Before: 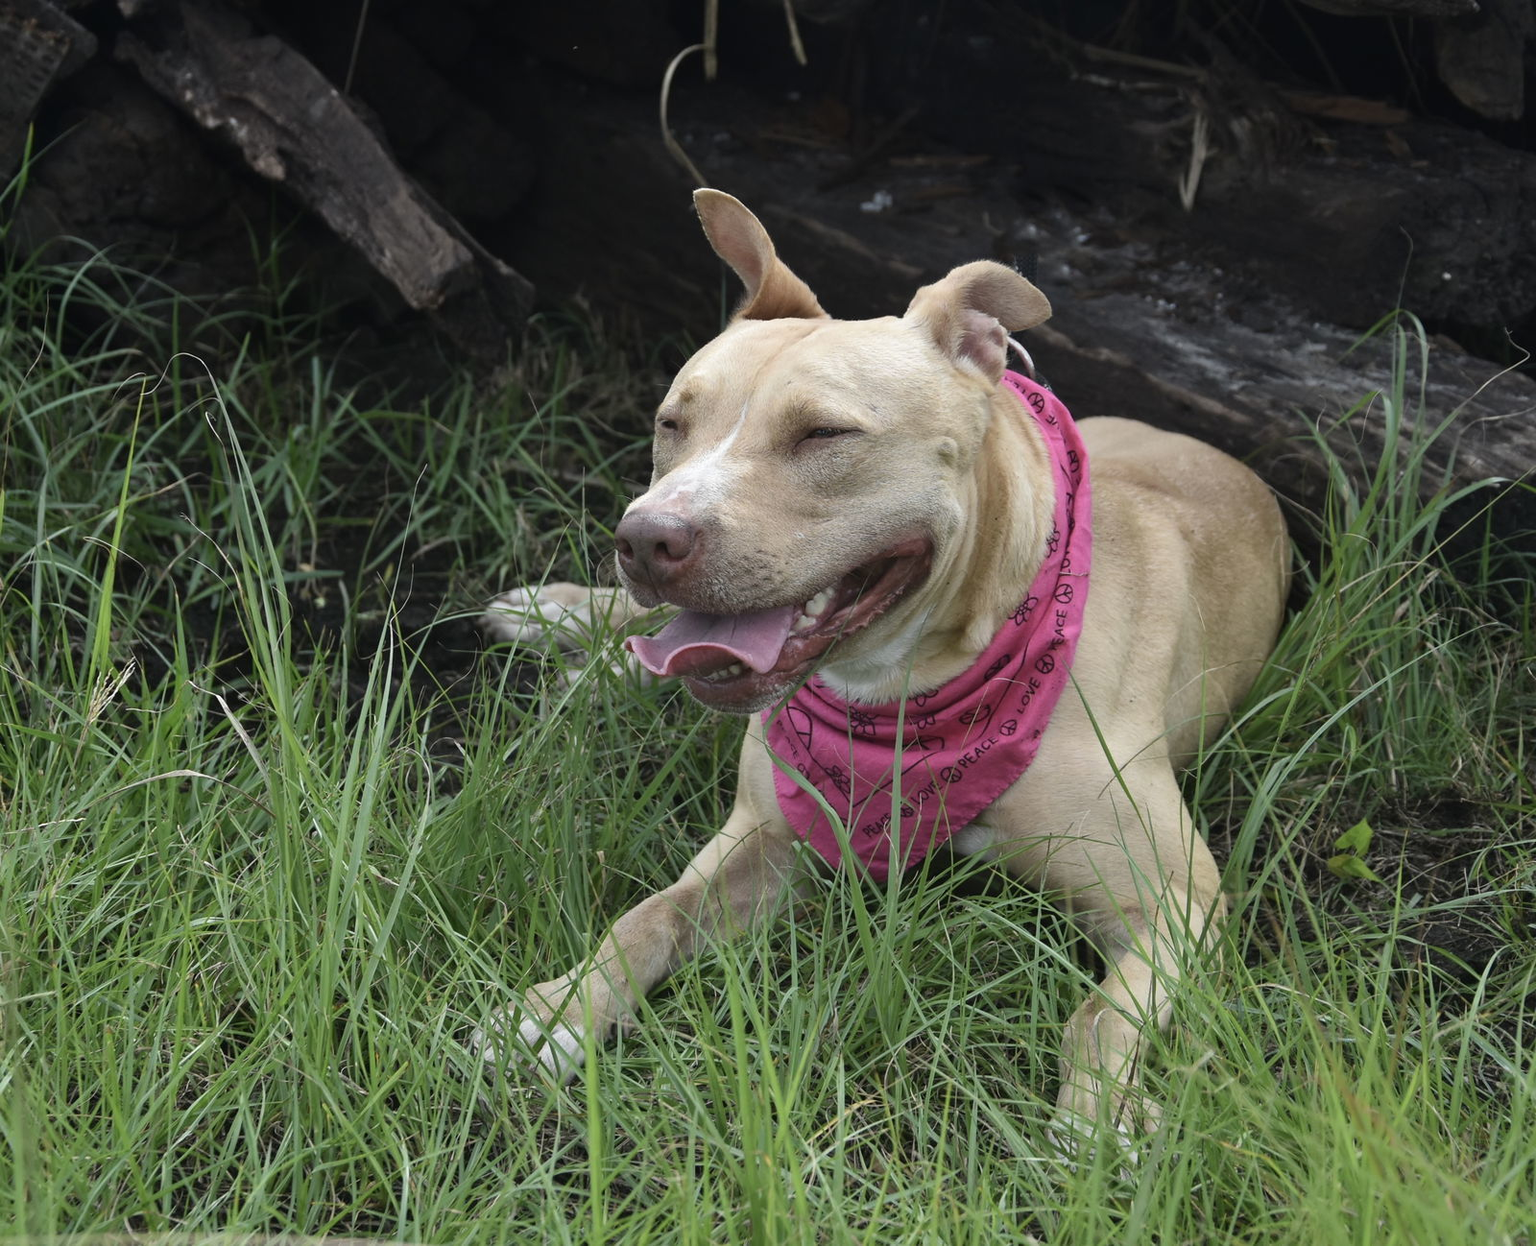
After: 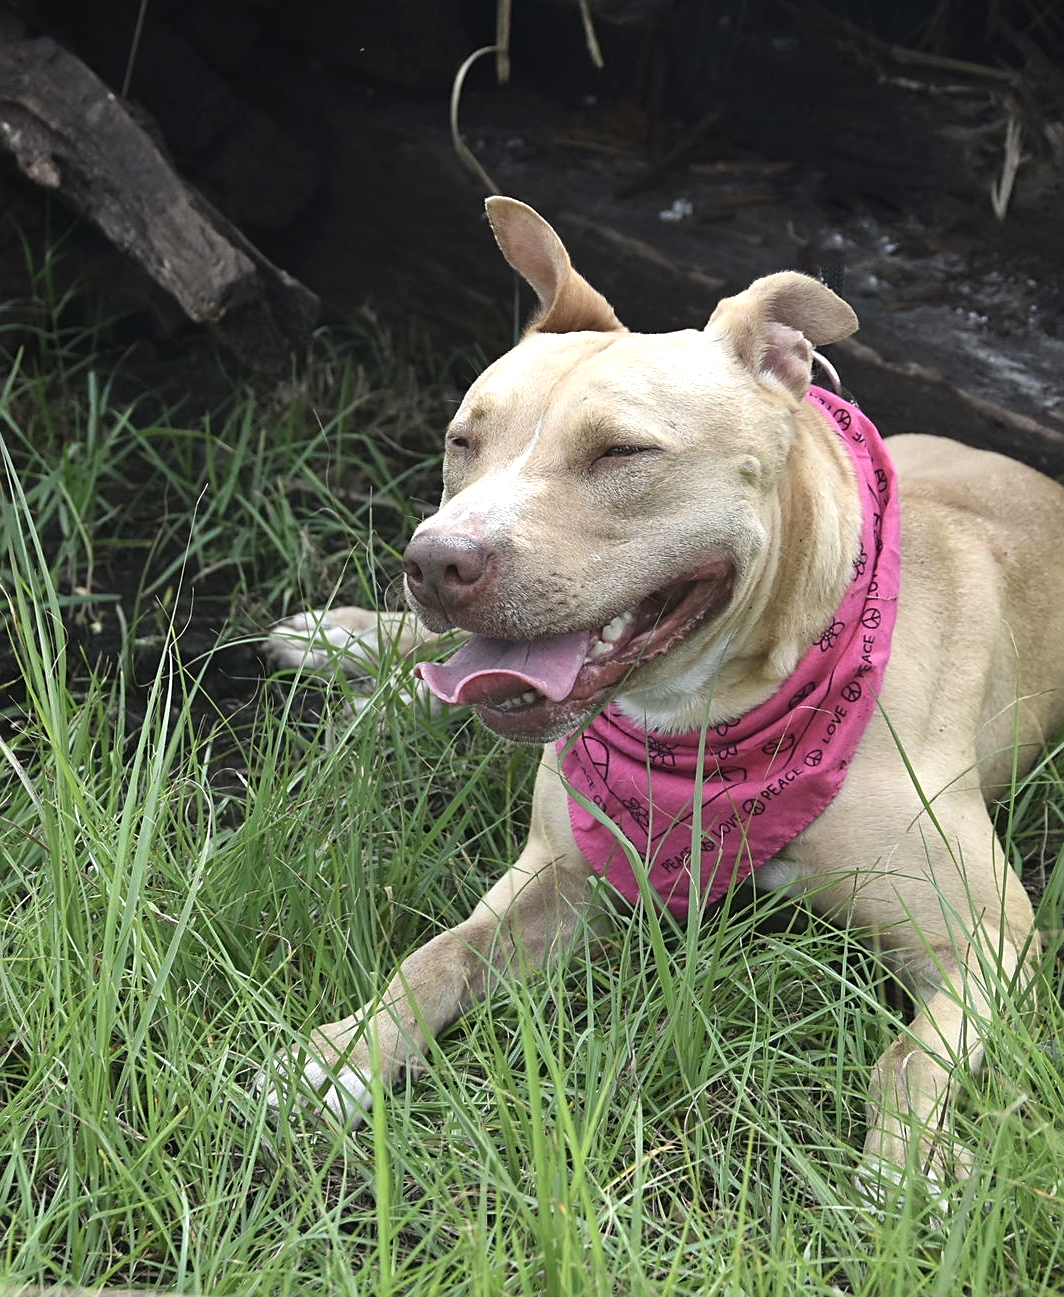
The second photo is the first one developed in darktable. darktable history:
sharpen: on, module defaults
exposure: black level correction 0, exposure 0.499 EV, compensate exposure bias true, compensate highlight preservation false
crop and rotate: left 14.921%, right 18.56%
